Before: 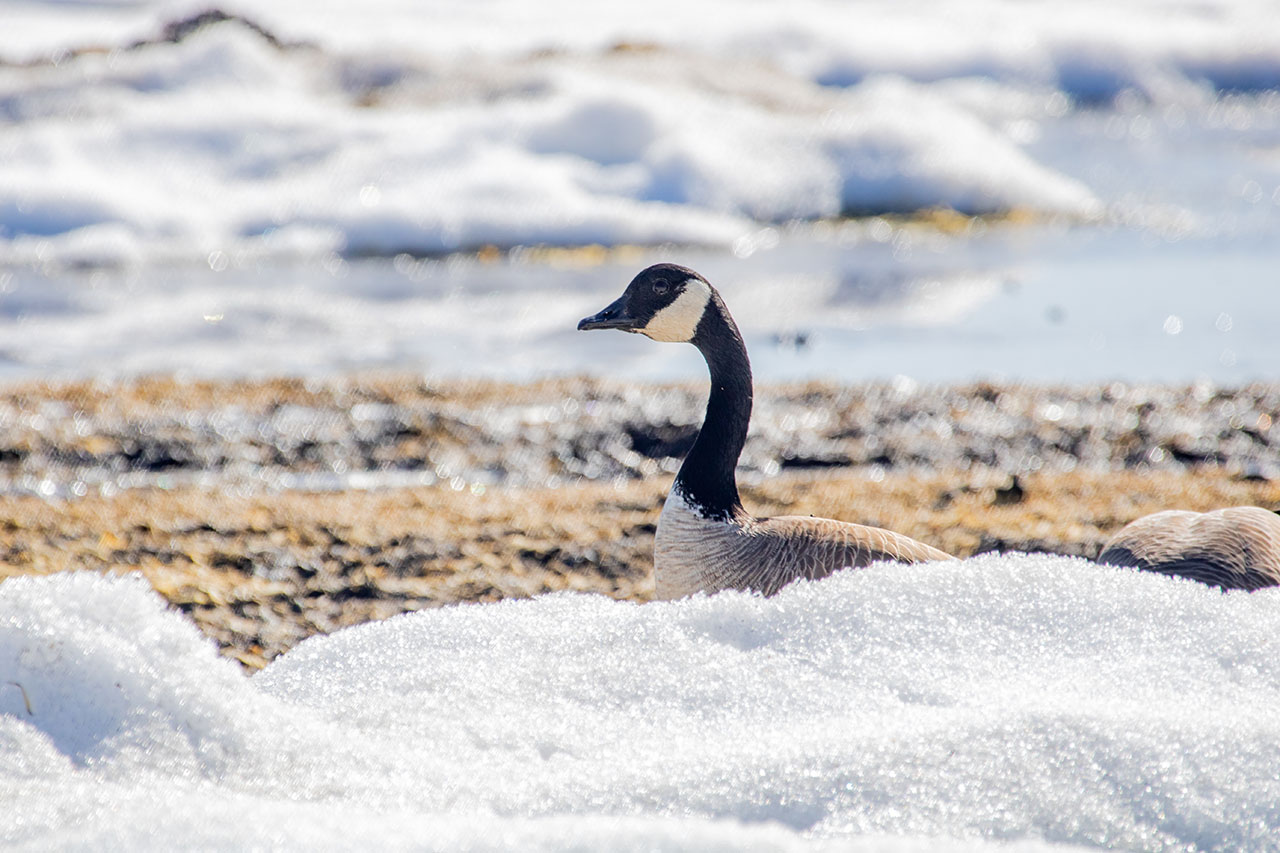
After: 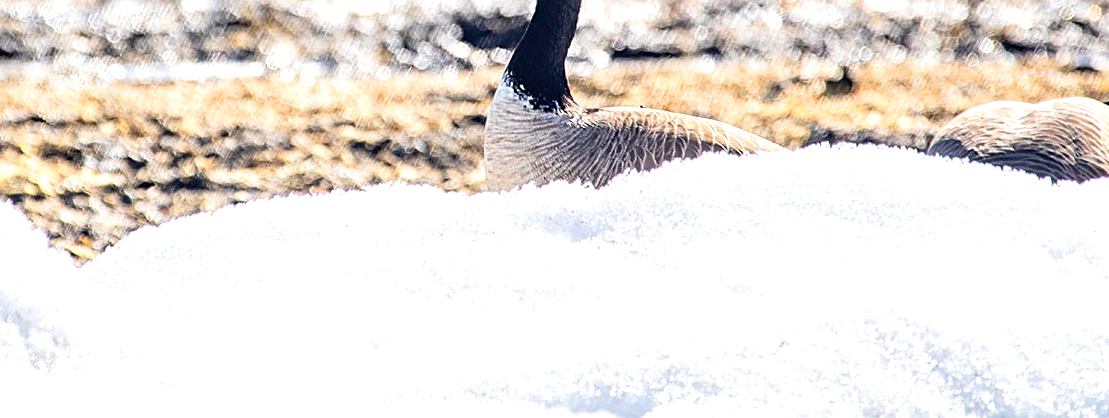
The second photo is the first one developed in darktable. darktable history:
sharpen: radius 1.946
crop and rotate: left 13.292%, top 47.979%, bottom 2.929%
exposure: black level correction 0, exposure 0.692 EV, compensate highlight preservation false
